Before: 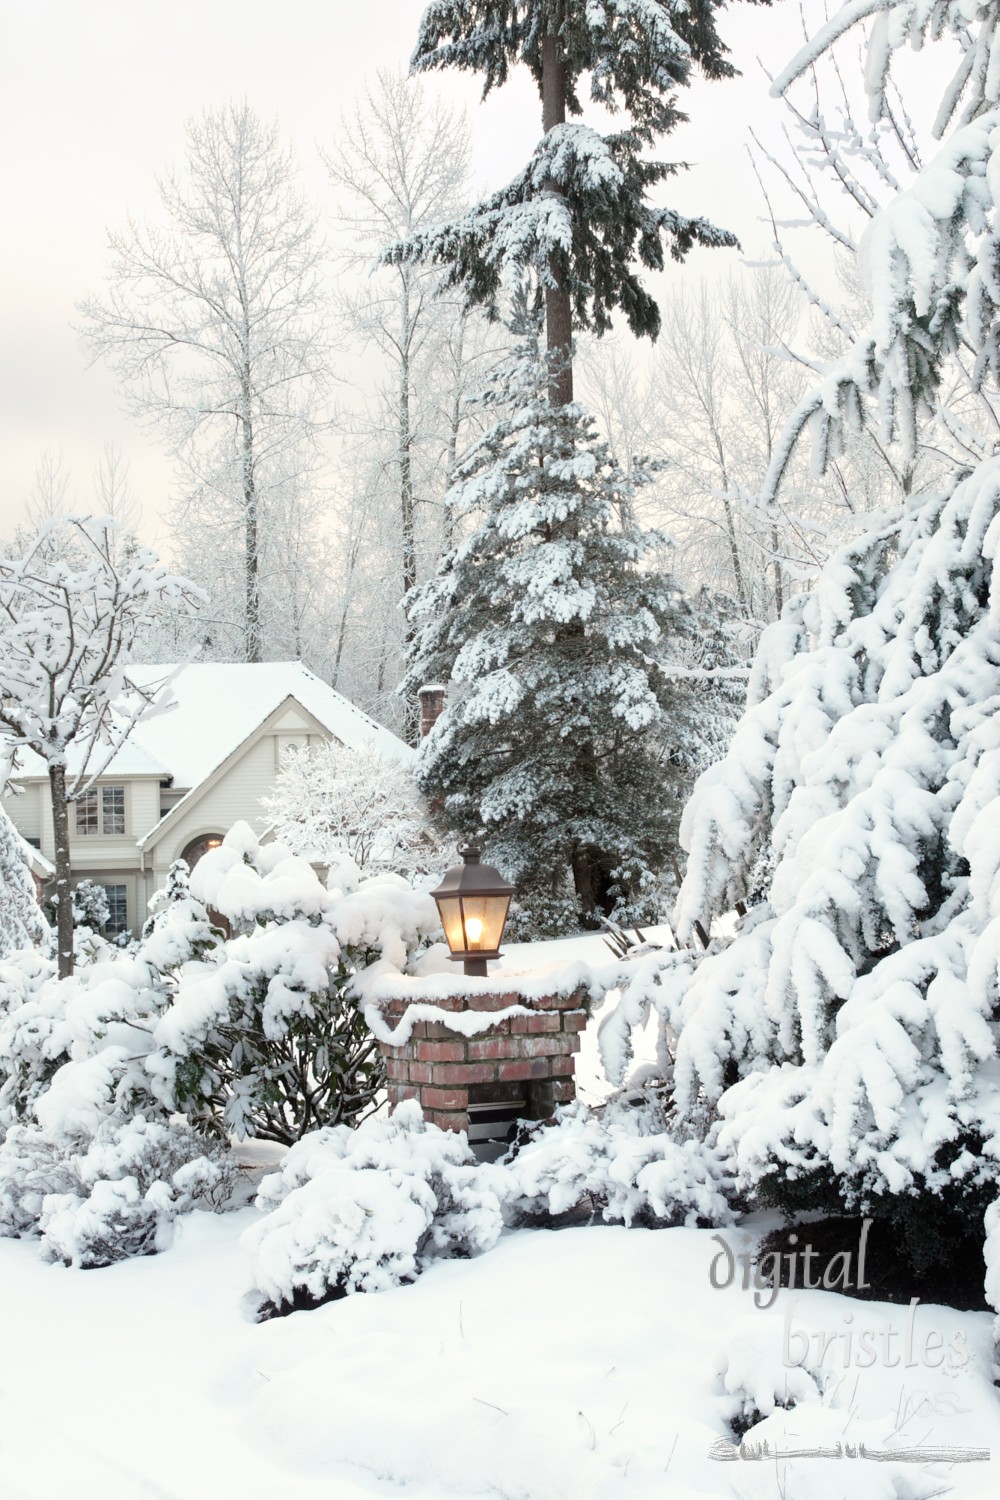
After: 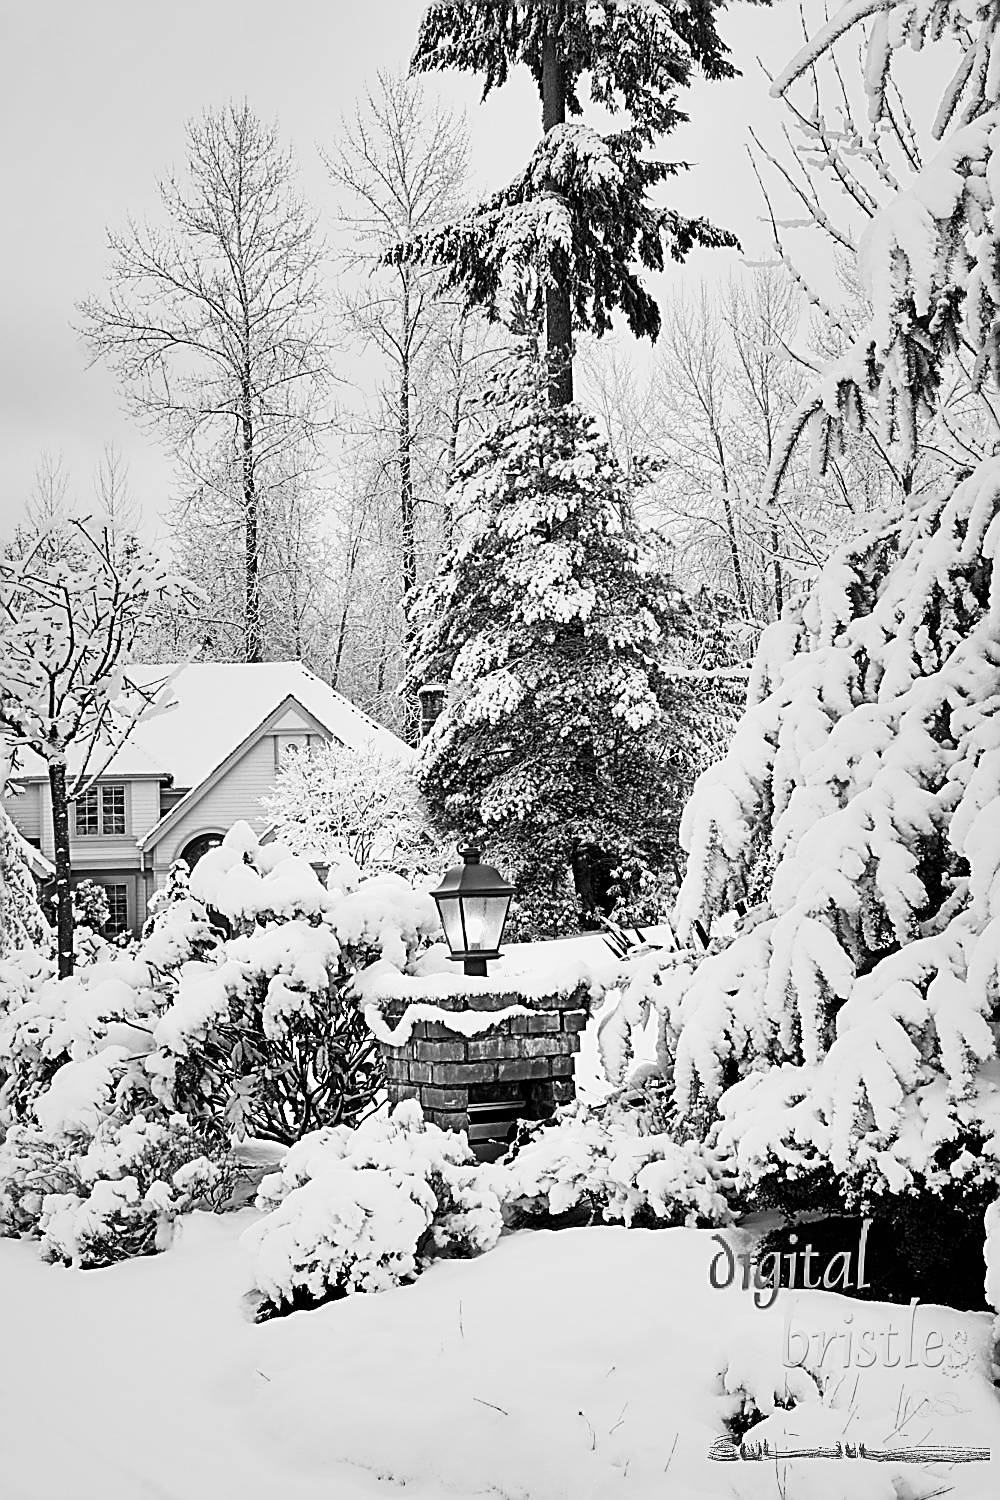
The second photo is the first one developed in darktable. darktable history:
sharpen: amount 1.861
monochrome: on, module defaults
tone curve: curves: ch0 [(0, 0) (0.035, 0.011) (0.133, 0.076) (0.285, 0.265) (0.491, 0.541) (0.617, 0.693) (0.704, 0.77) (0.794, 0.865) (0.895, 0.938) (1, 0.976)]; ch1 [(0, 0) (0.318, 0.278) (0.444, 0.427) (0.502, 0.497) (0.543, 0.547) (0.601, 0.641) (0.746, 0.764) (1, 1)]; ch2 [(0, 0) (0.316, 0.292) (0.381, 0.37) (0.423, 0.448) (0.476, 0.482) (0.502, 0.5) (0.543, 0.547) (0.587, 0.613) (0.642, 0.672) (0.704, 0.727) (0.865, 0.827) (1, 0.951)], color space Lab, independent channels, preserve colors none
haze removal: strength 0.29, distance 0.25, compatibility mode true, adaptive false
shadows and highlights: radius 100.41, shadows 50.55, highlights -64.36, highlights color adjustment 49.82%, soften with gaussian
vignetting: fall-off start 18.21%, fall-off radius 137.95%, brightness -0.207, center (-0.078, 0.066), width/height ratio 0.62, shape 0.59
